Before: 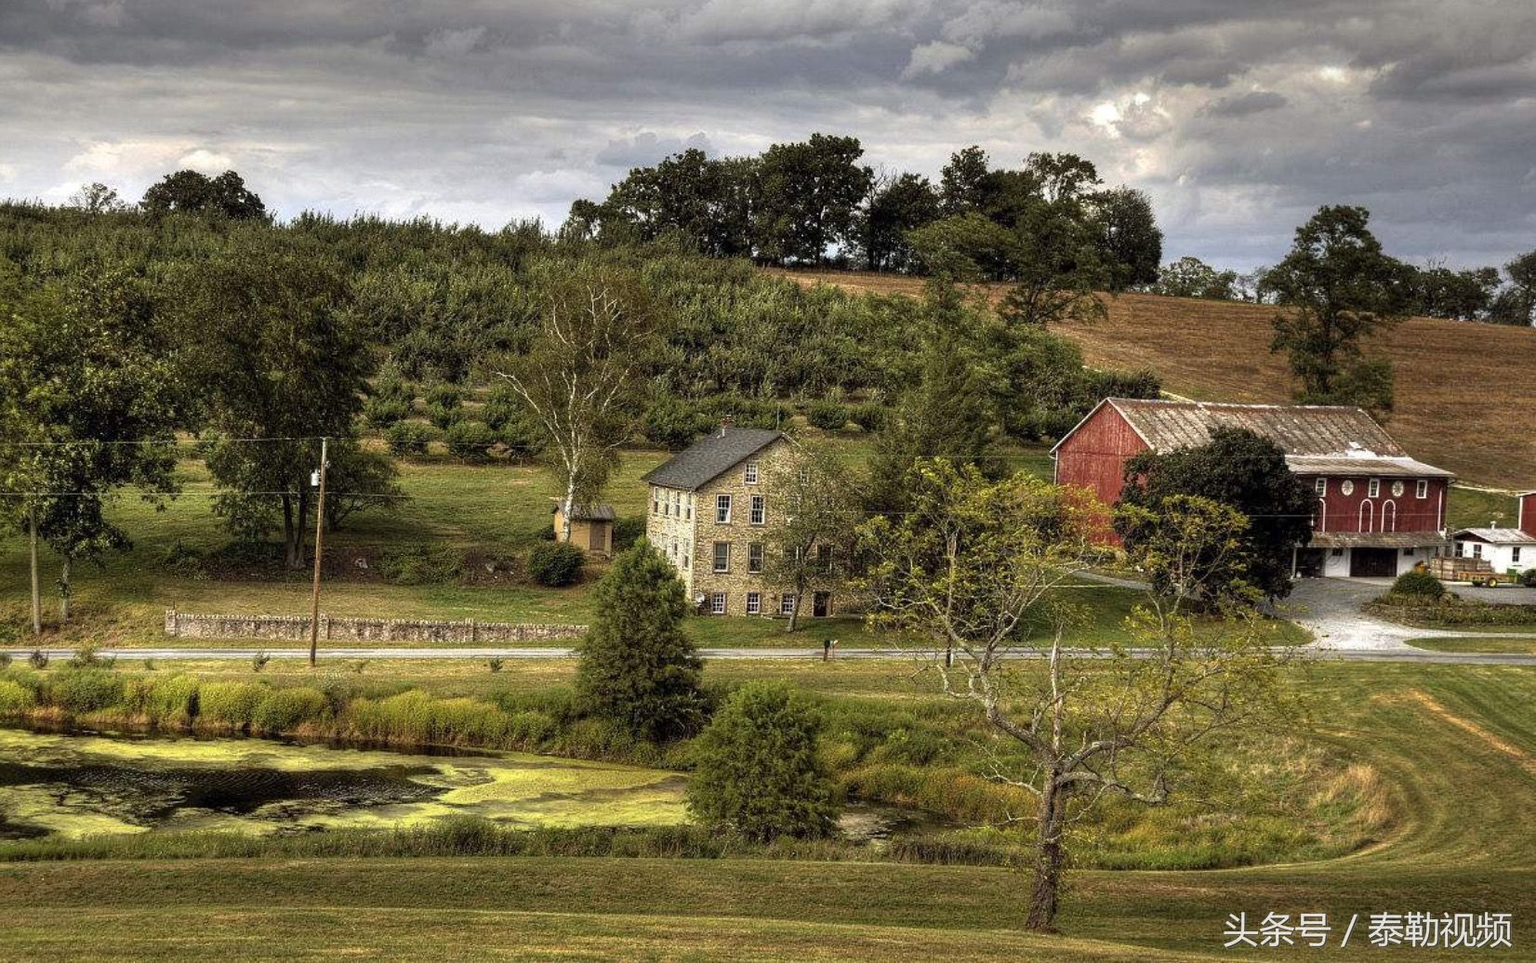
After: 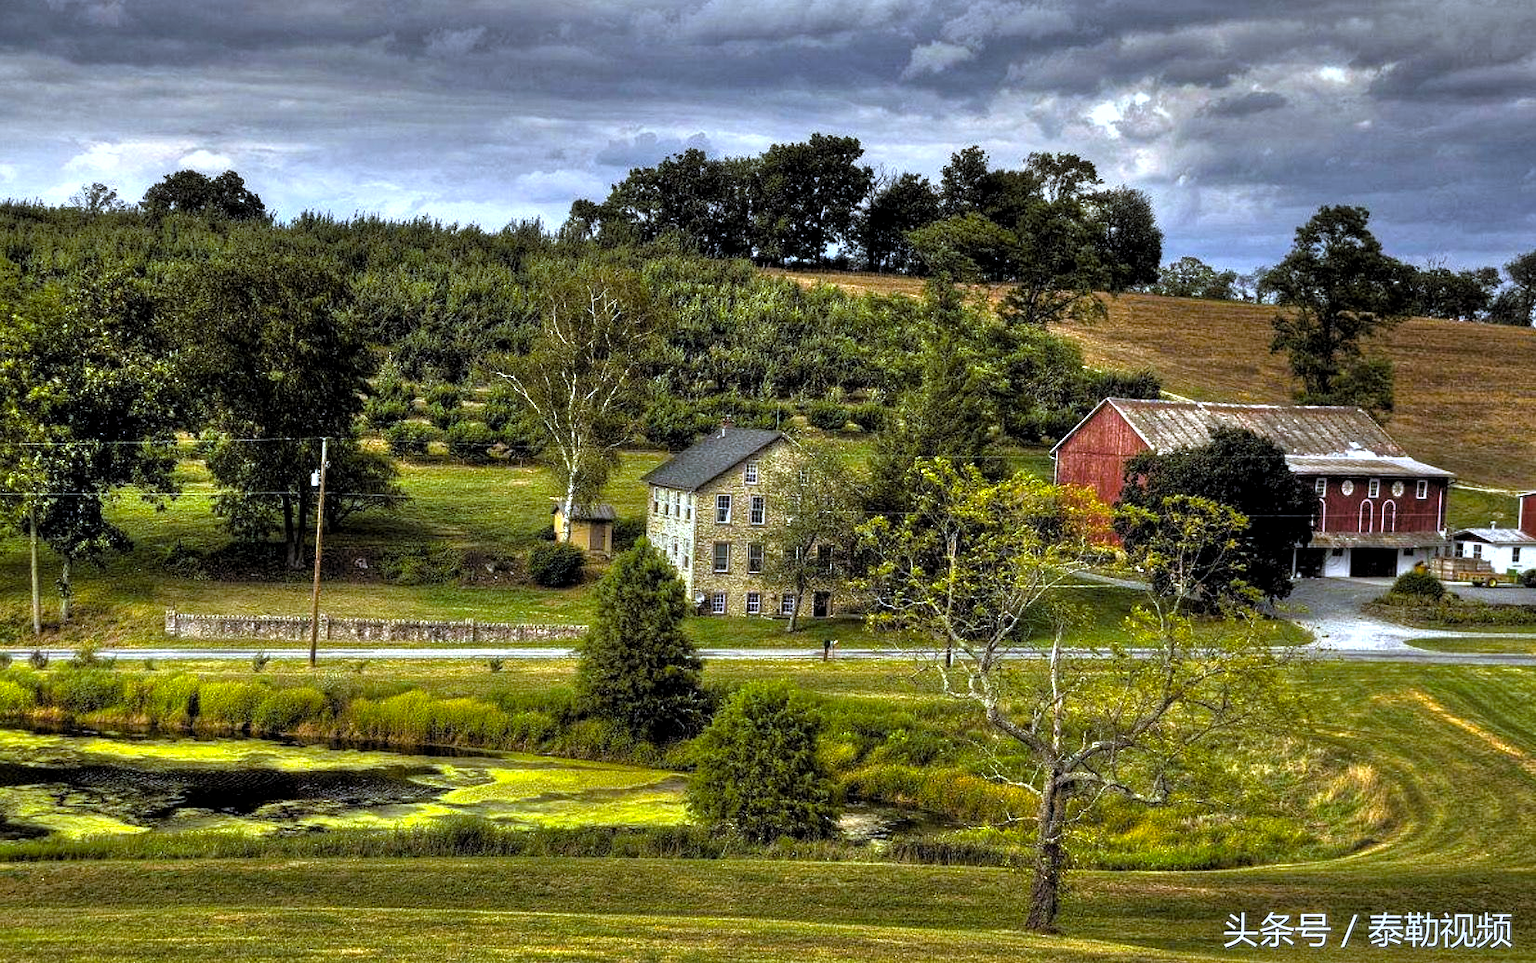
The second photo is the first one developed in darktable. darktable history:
levels: levels [0.101, 0.578, 0.953]
color balance rgb: linear chroma grading › global chroma 15%, perceptual saturation grading › global saturation 30%
white balance: red 0.926, green 1.003, blue 1.133
tone equalizer: -7 EV 0.15 EV, -6 EV 0.6 EV, -5 EV 1.15 EV, -4 EV 1.33 EV, -3 EV 1.15 EV, -2 EV 0.6 EV, -1 EV 0.15 EV, mask exposure compensation -0.5 EV
